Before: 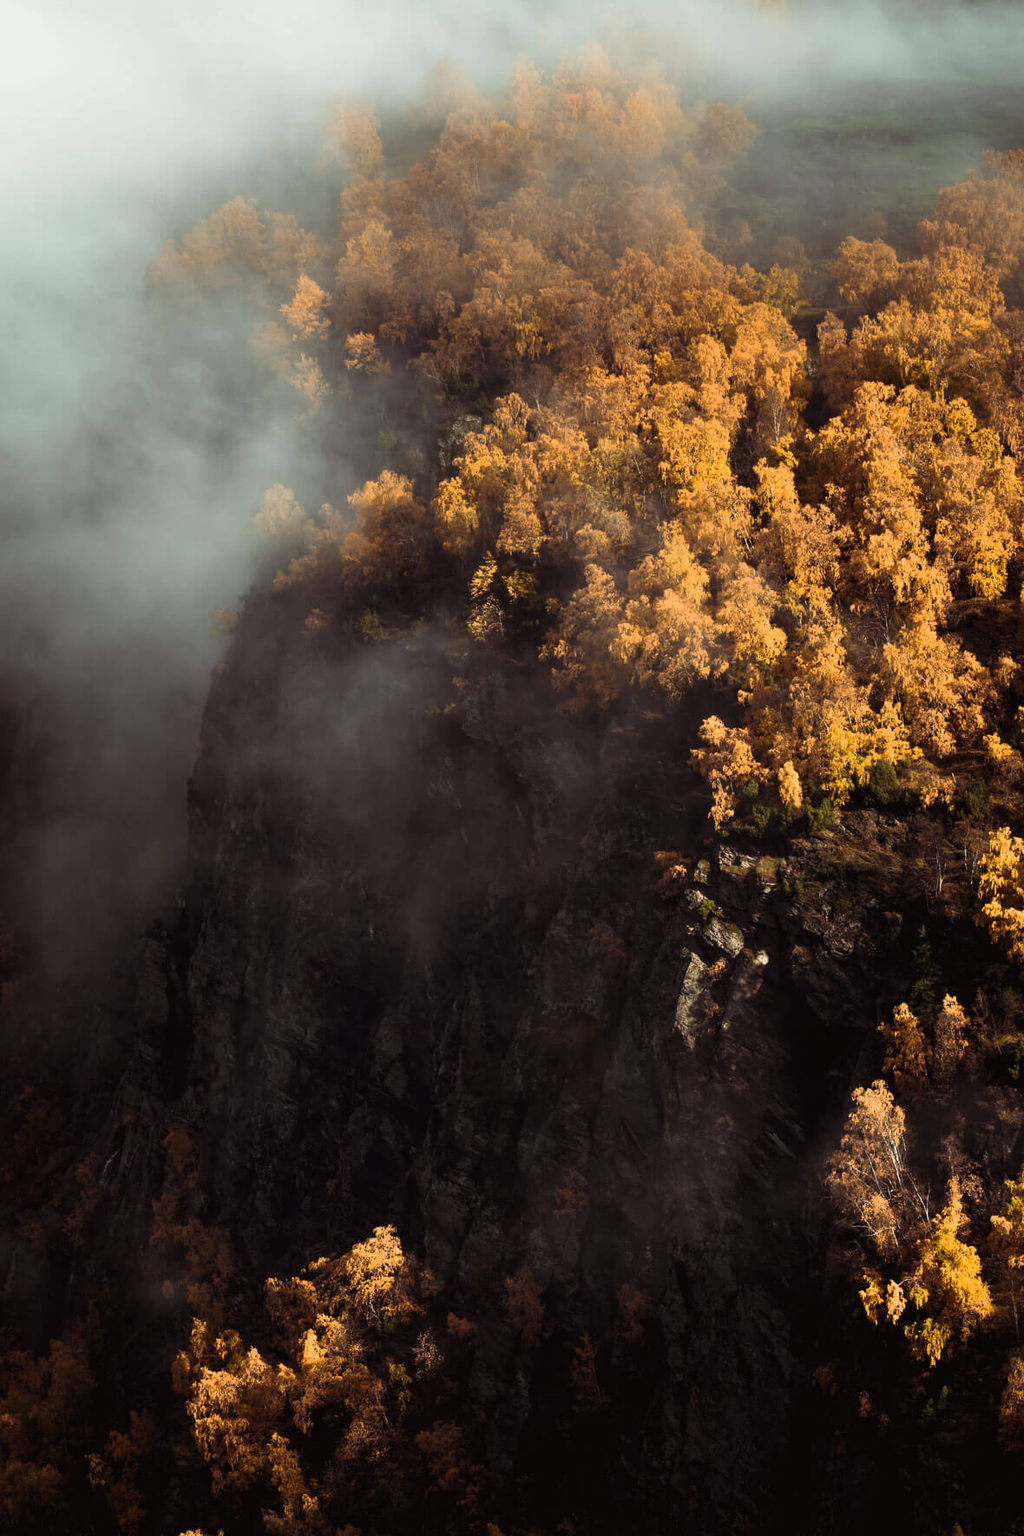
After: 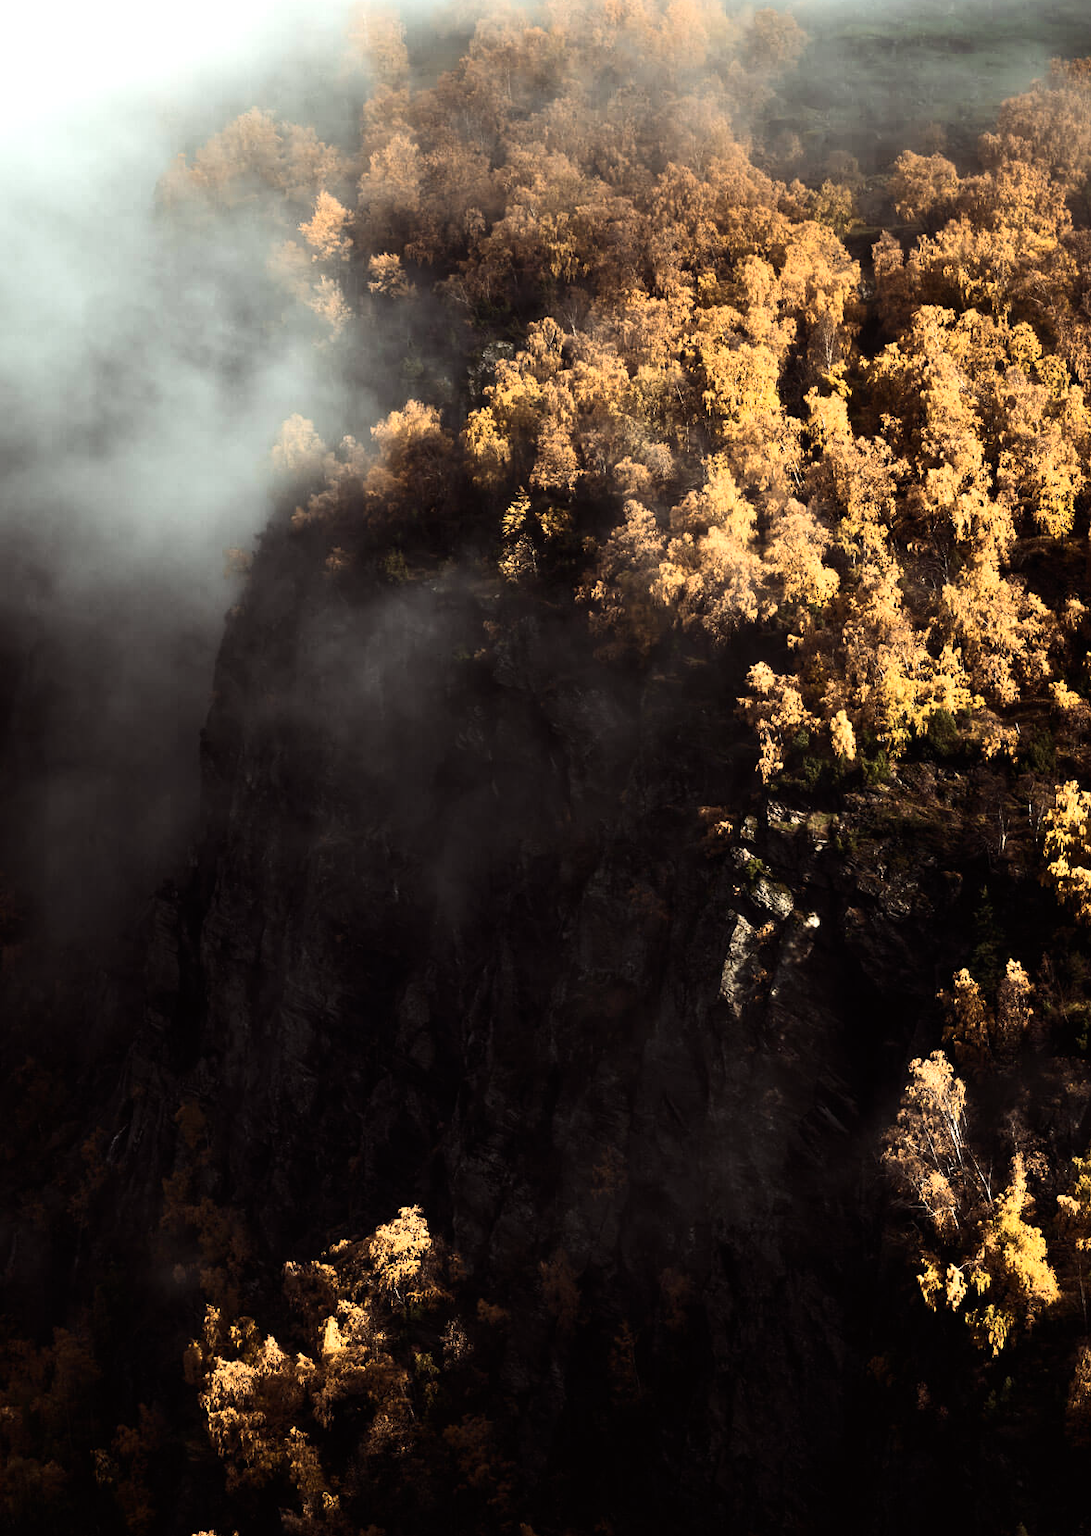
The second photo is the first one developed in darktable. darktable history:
contrast brightness saturation: contrast 0.111, saturation -0.167
tone equalizer: -8 EV -0.765 EV, -7 EV -0.703 EV, -6 EV -0.616 EV, -5 EV -0.388 EV, -3 EV 0.397 EV, -2 EV 0.6 EV, -1 EV 0.699 EV, +0 EV 0.777 EV, edges refinement/feathering 500, mask exposure compensation -1.57 EV, preserve details no
crop and rotate: top 6.268%
